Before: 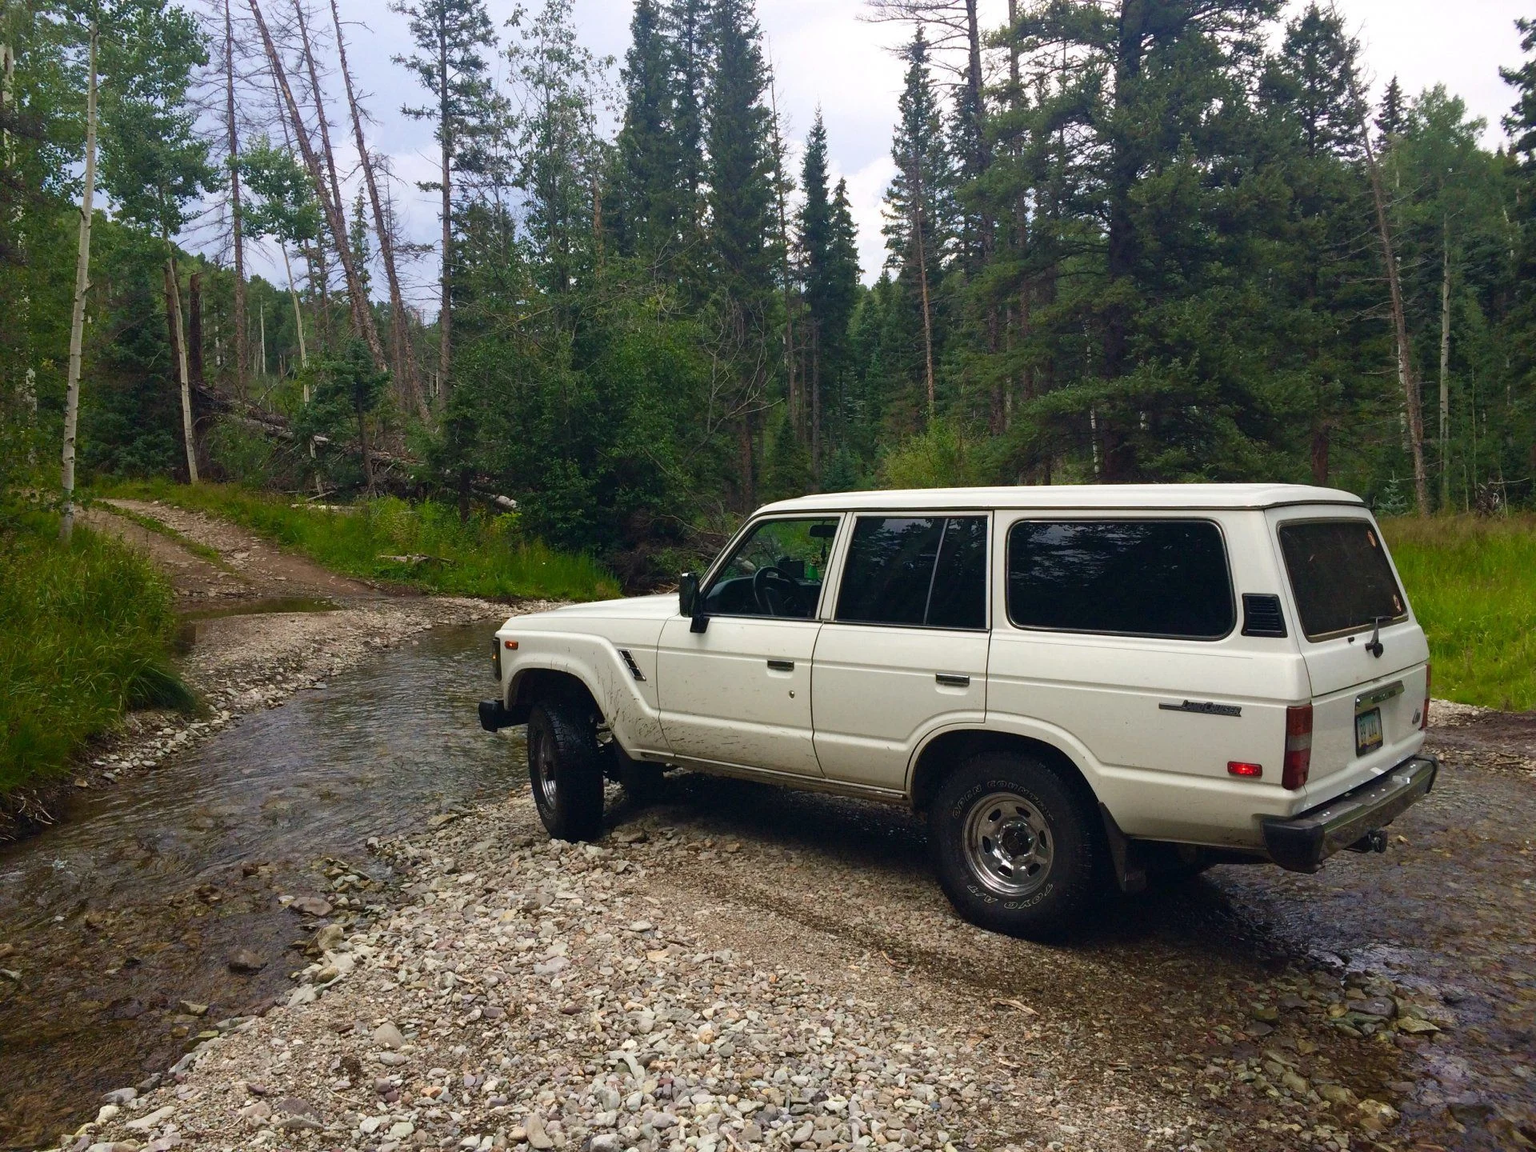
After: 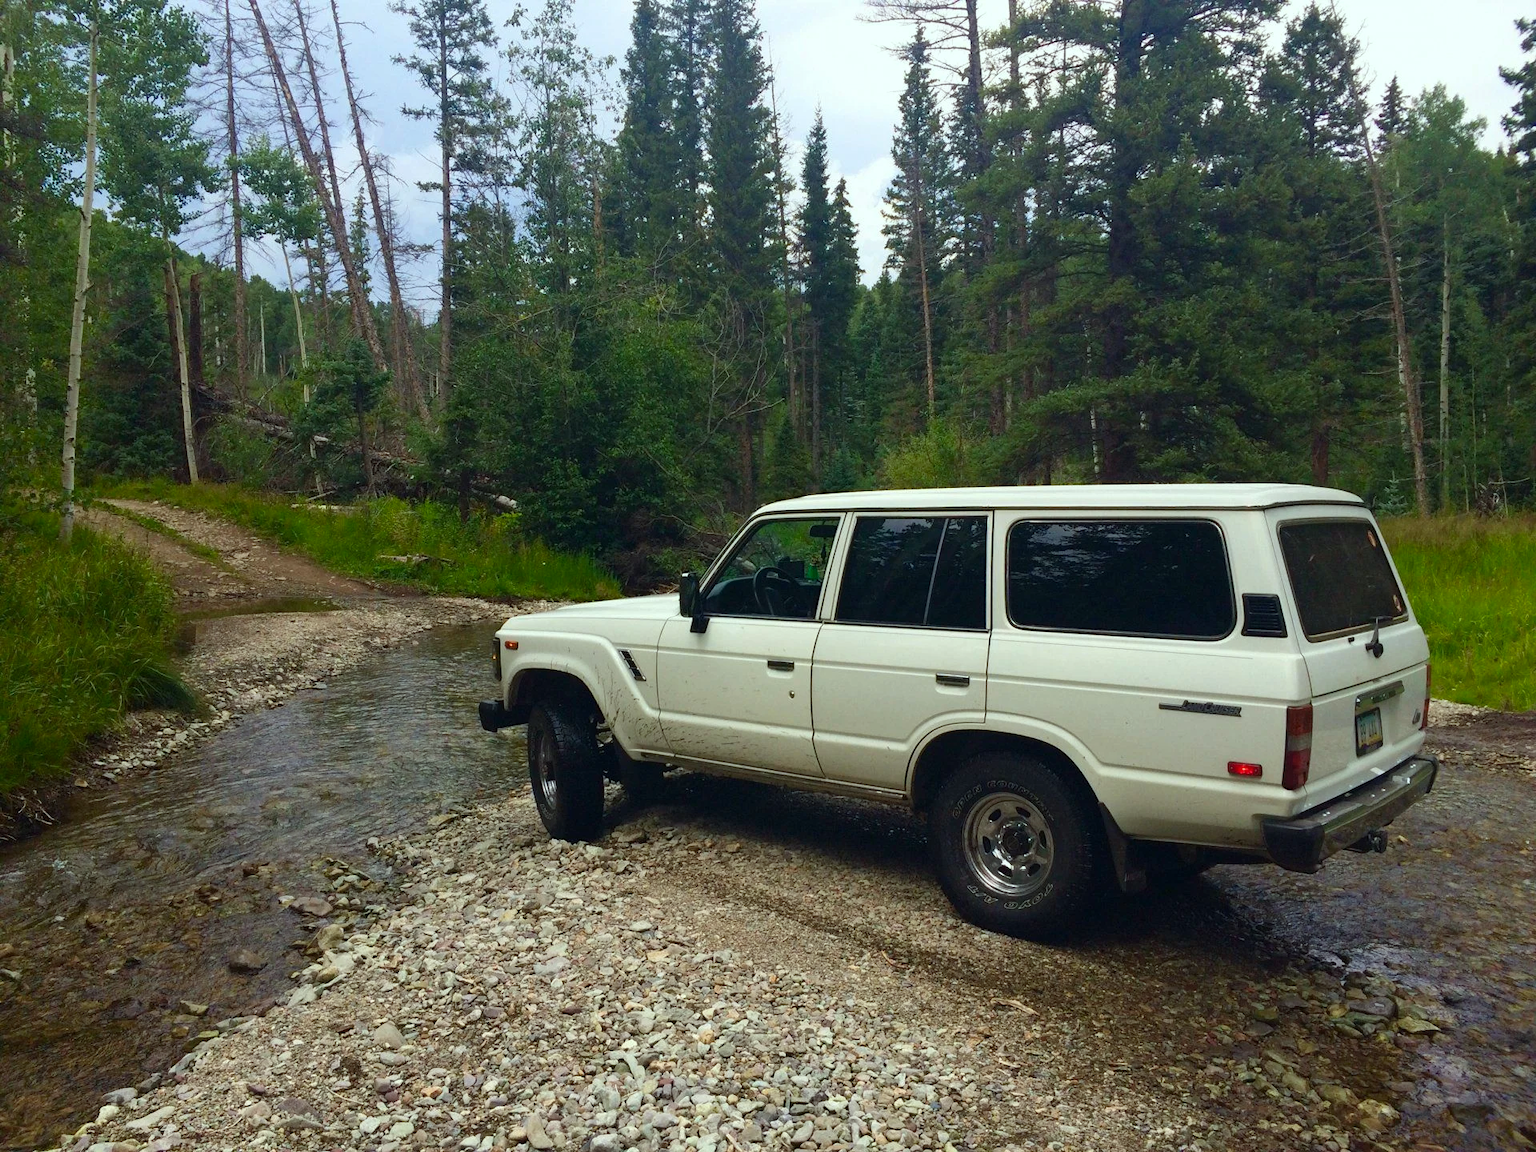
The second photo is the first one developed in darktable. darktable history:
color correction: highlights a* -6.69, highlights b* 0.49
color contrast: green-magenta contrast 1.1, blue-yellow contrast 1.1, unbound 0
